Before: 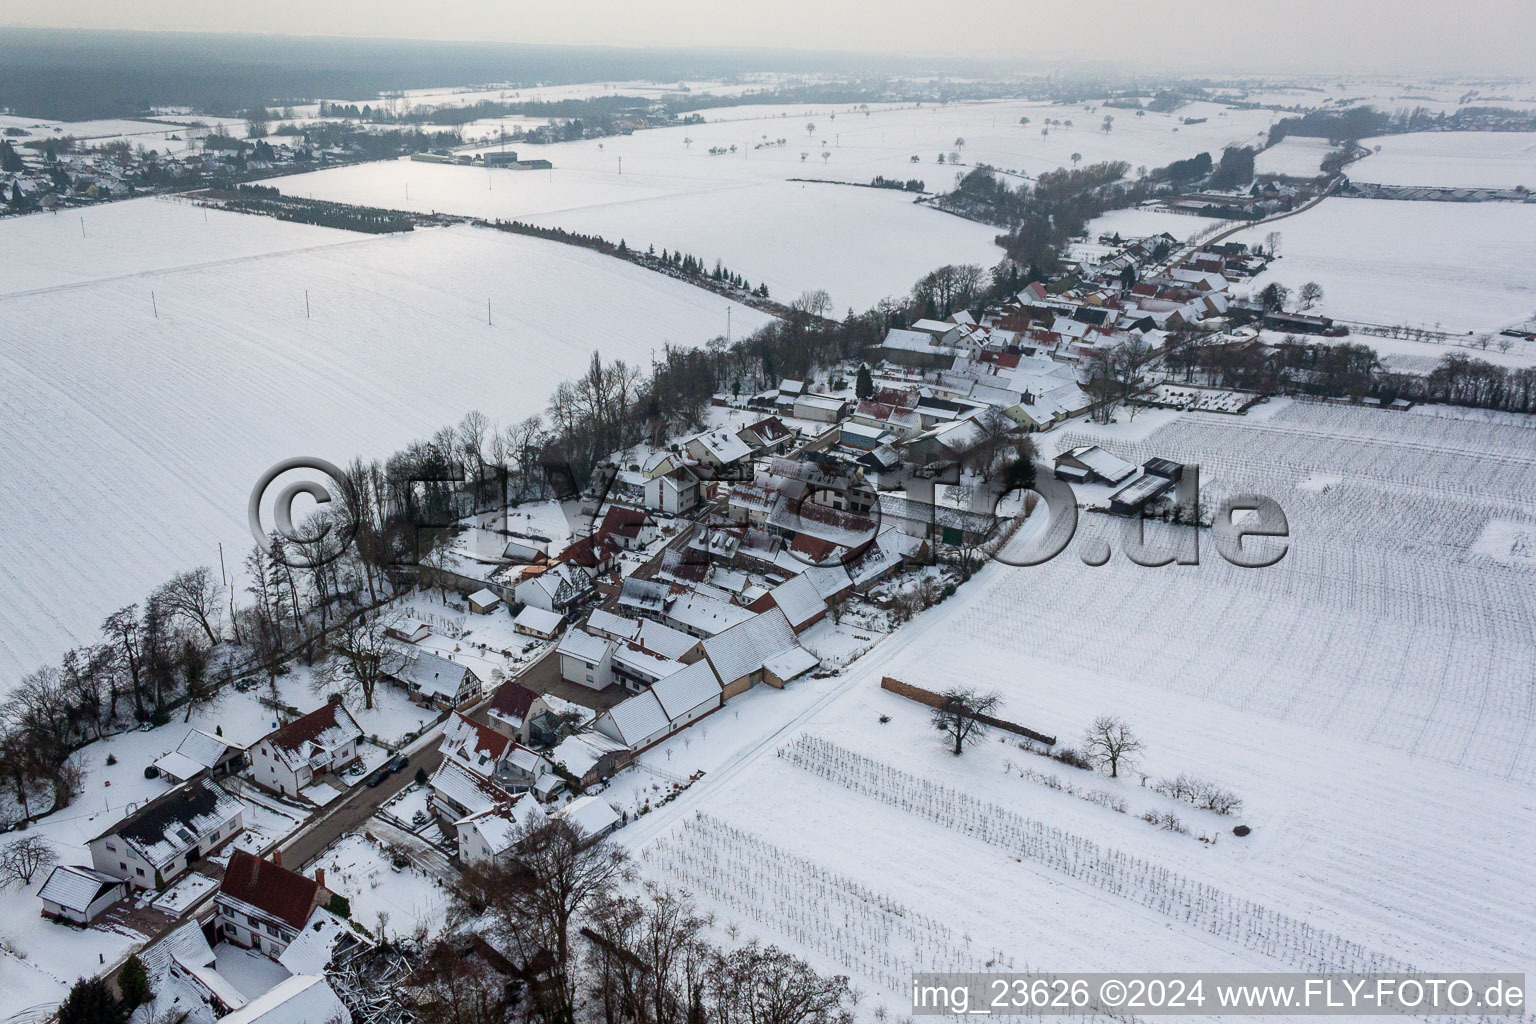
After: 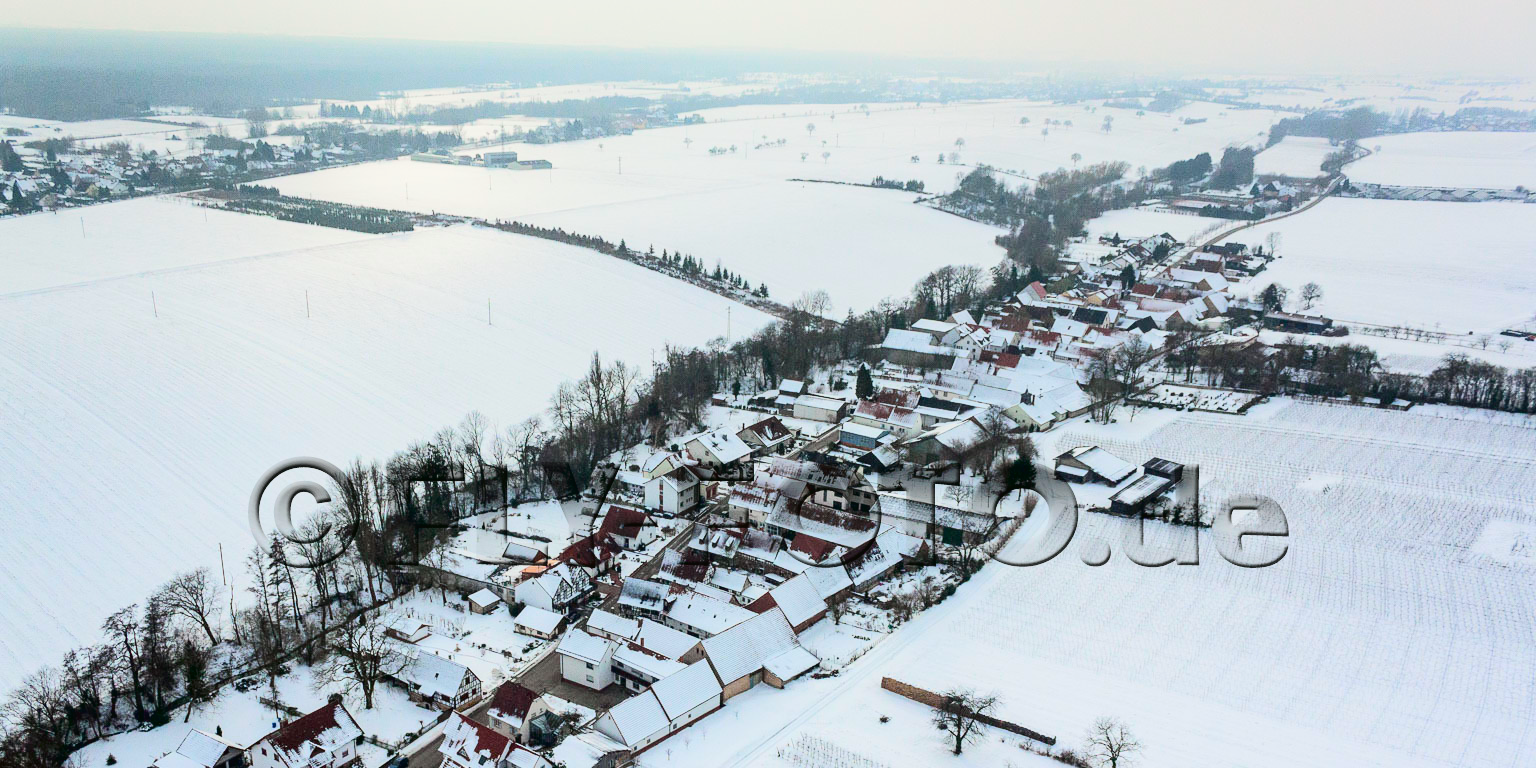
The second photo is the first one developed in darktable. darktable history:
crop: bottom 24.993%
exposure: exposure 0.606 EV, compensate highlight preservation false
tone curve: curves: ch0 [(0, 0.017) (0.091, 0.04) (0.296, 0.276) (0.439, 0.482) (0.64, 0.729) (0.785, 0.817) (0.995, 0.917)]; ch1 [(0, 0) (0.384, 0.365) (0.463, 0.447) (0.486, 0.474) (0.503, 0.497) (0.526, 0.52) (0.555, 0.564) (0.578, 0.589) (0.638, 0.66) (0.766, 0.773) (1, 1)]; ch2 [(0, 0) (0.374, 0.344) (0.446, 0.443) (0.501, 0.509) (0.528, 0.522) (0.569, 0.593) (0.61, 0.646) (0.666, 0.688) (1, 1)], color space Lab, independent channels, preserve colors none
